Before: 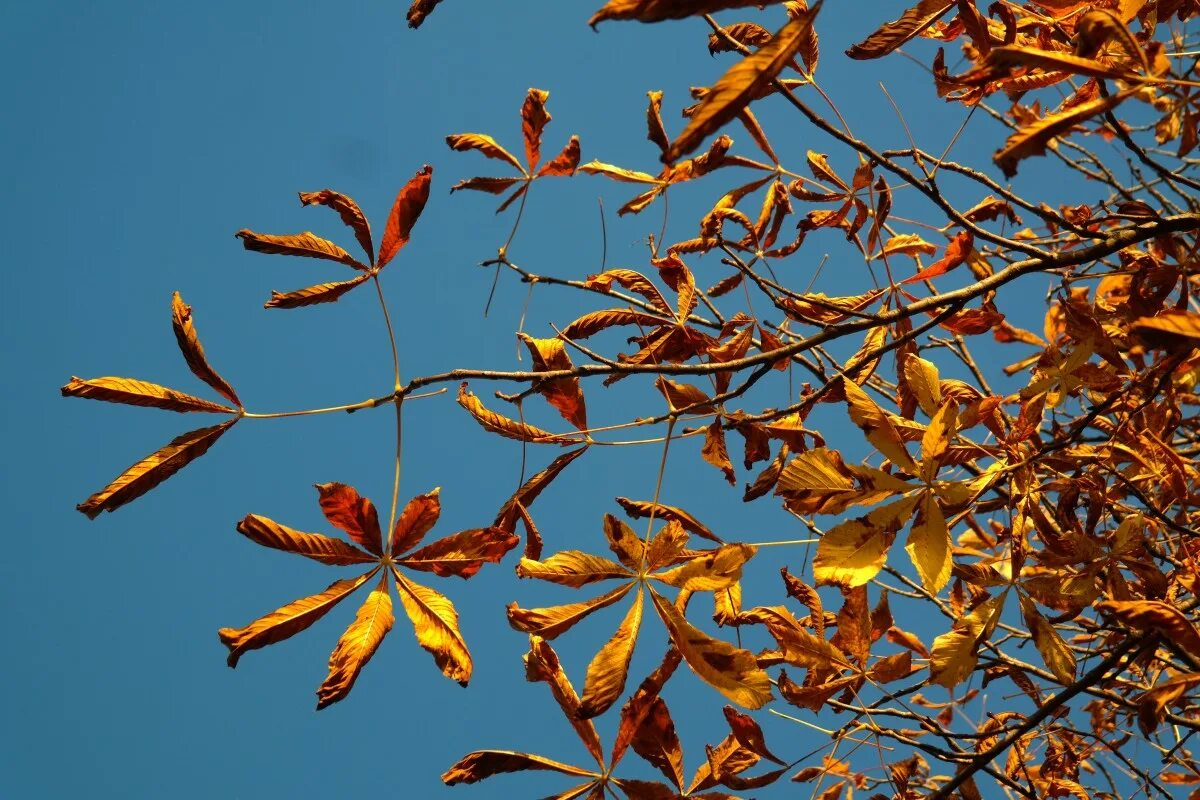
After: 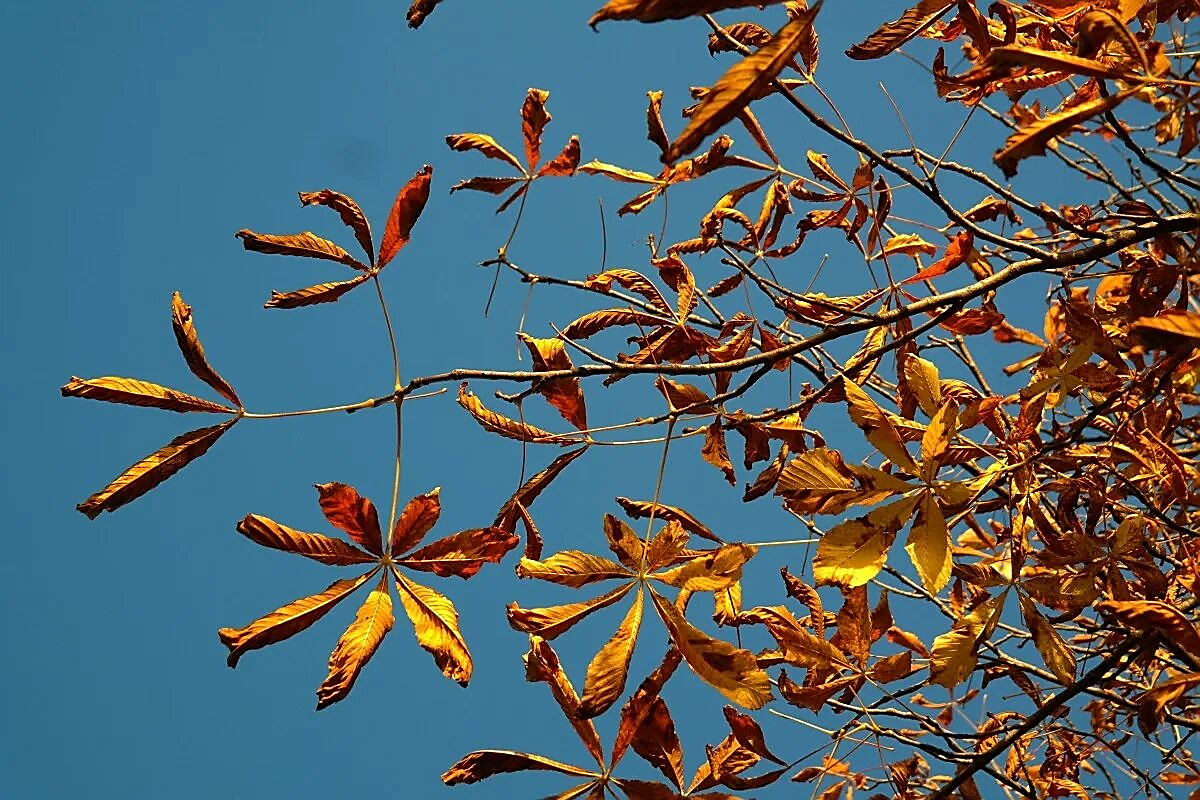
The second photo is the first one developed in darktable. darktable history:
sharpen: radius 1.398, amount 1.267, threshold 0.736
